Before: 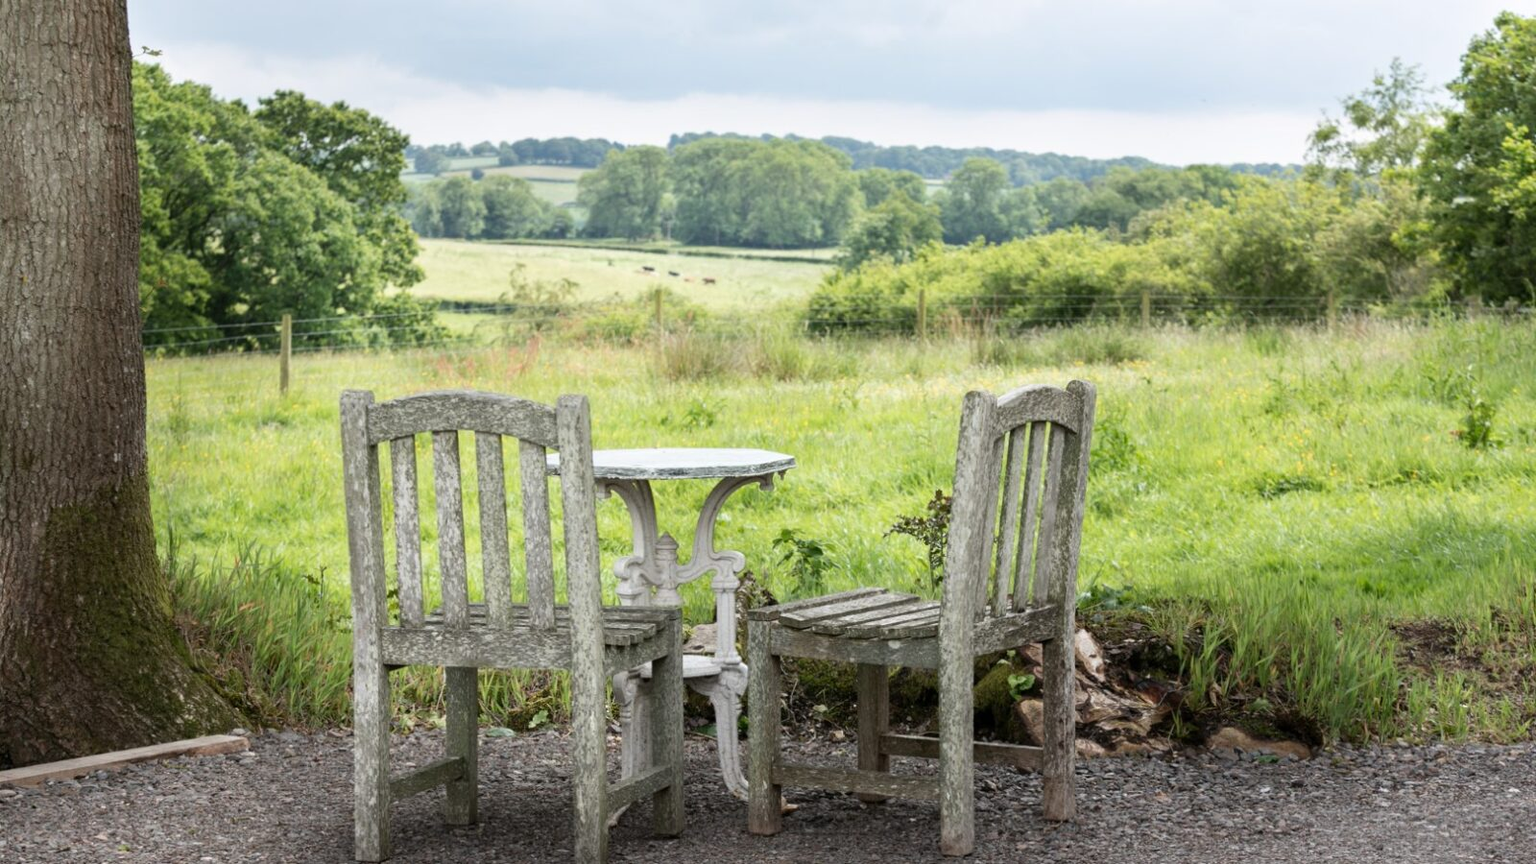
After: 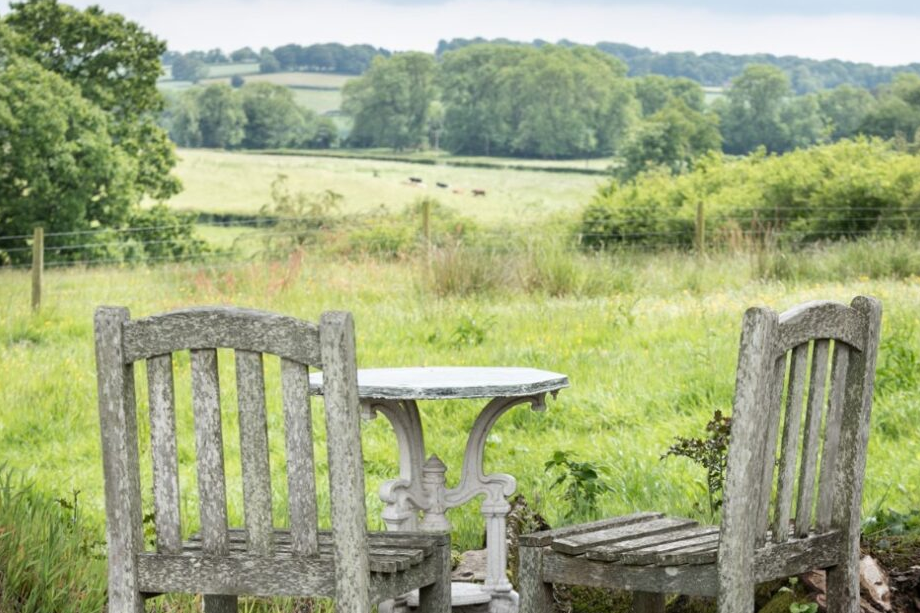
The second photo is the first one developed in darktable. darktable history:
crop: left 16.255%, top 11.207%, right 26.241%, bottom 20.645%
